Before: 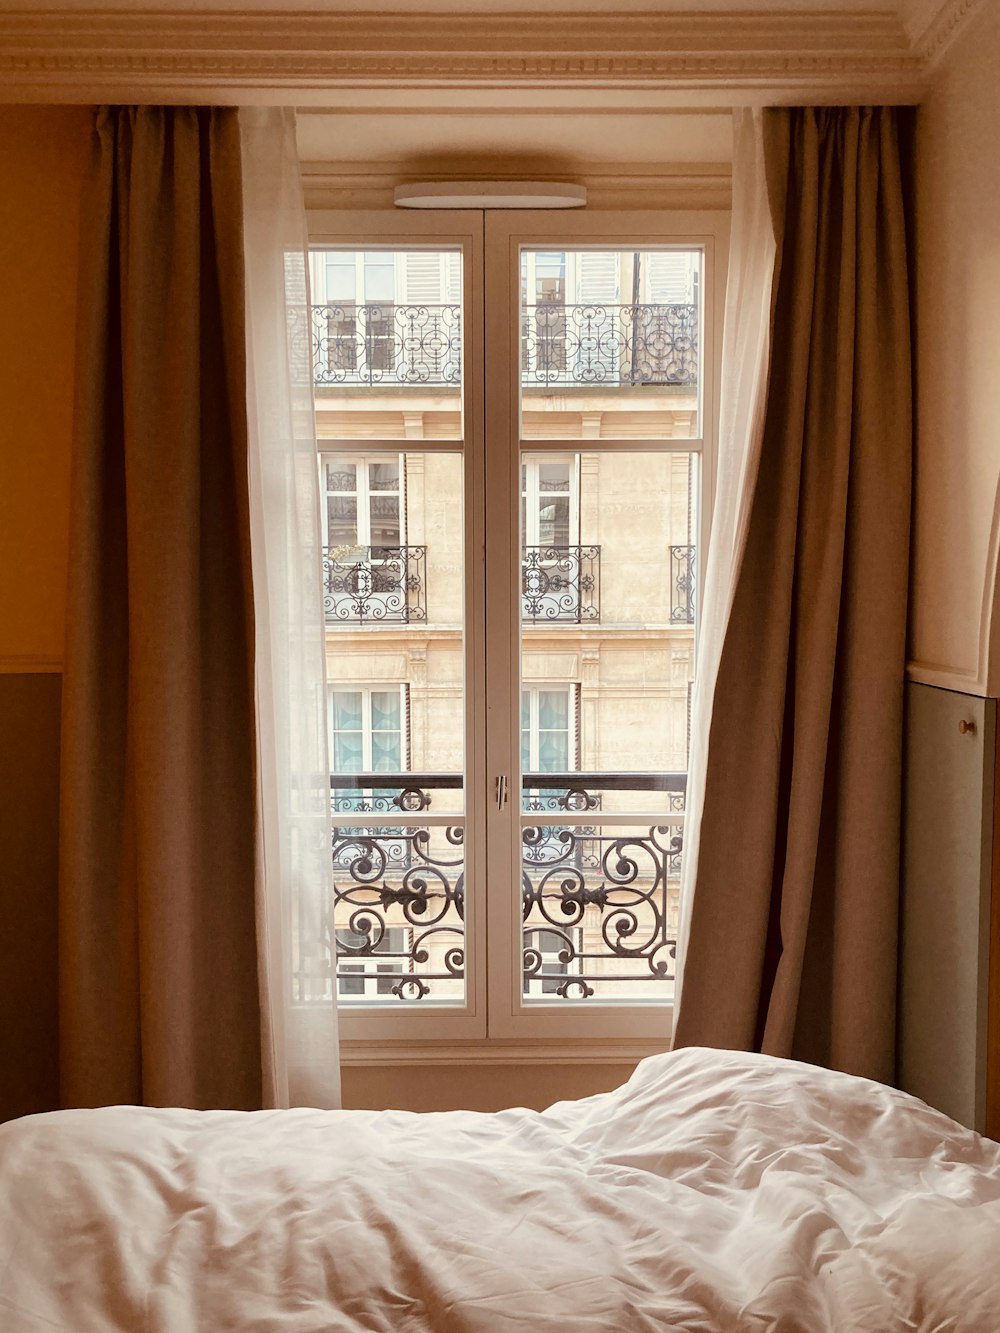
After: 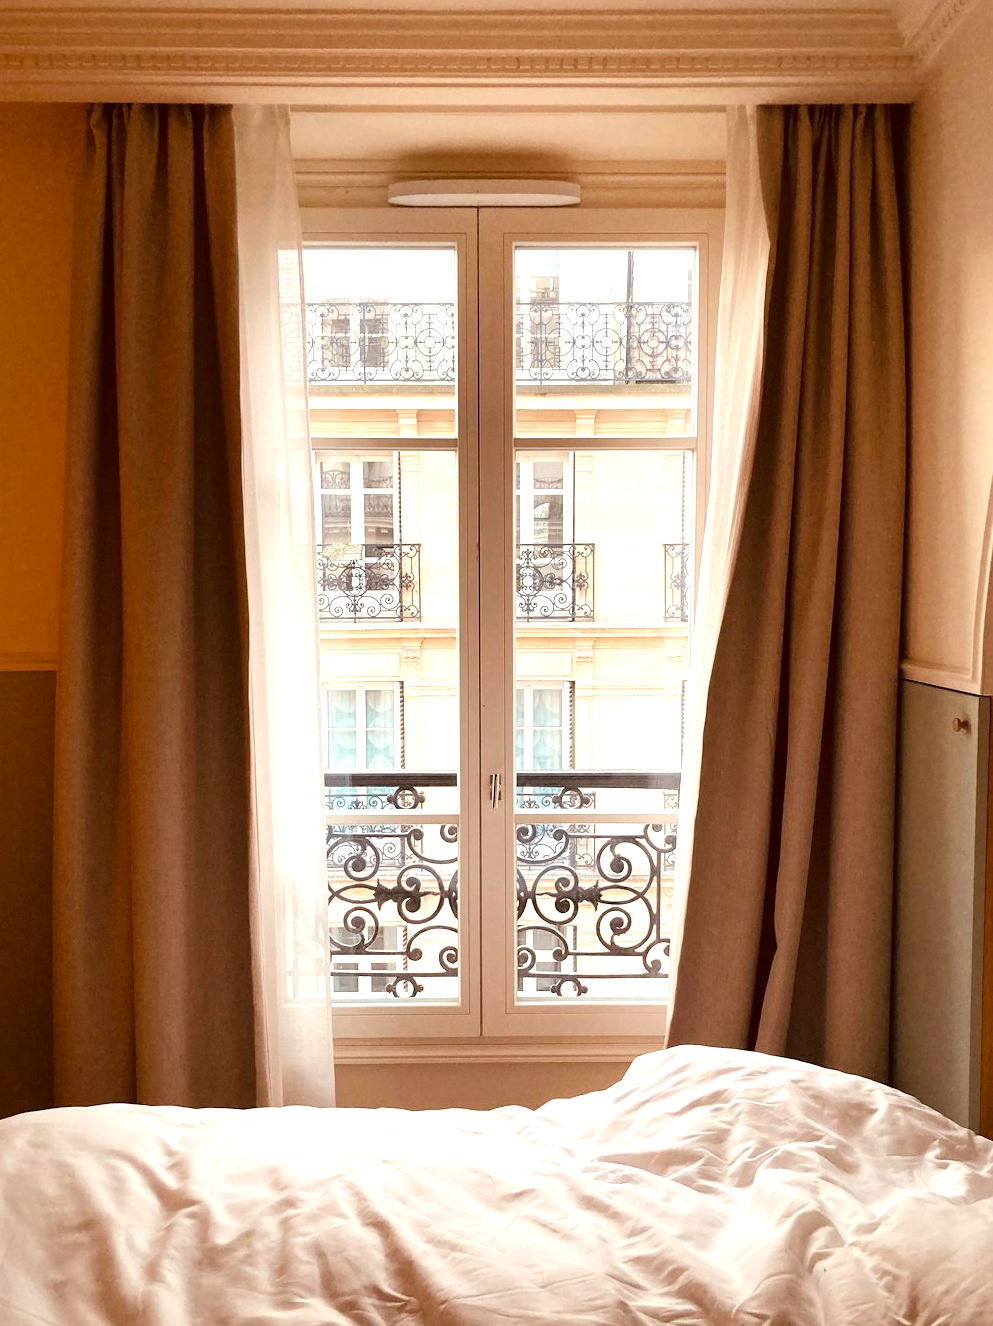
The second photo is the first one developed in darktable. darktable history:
exposure: exposure 0.77 EV, compensate highlight preservation false
crop and rotate: left 0.614%, top 0.179%, bottom 0.309%
